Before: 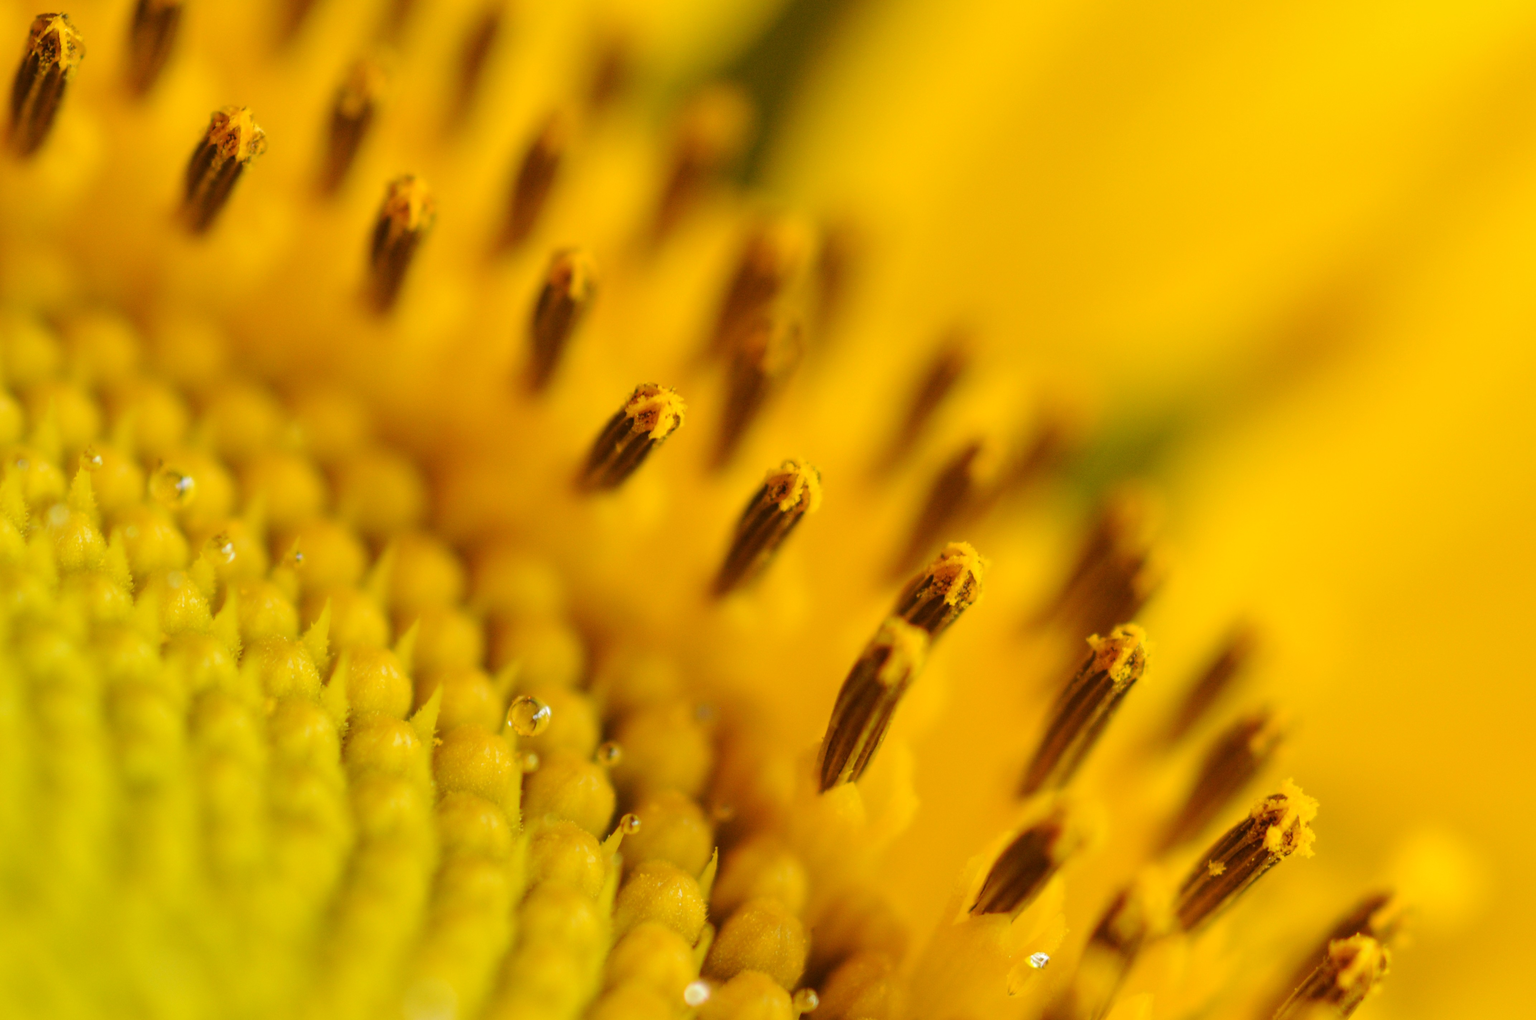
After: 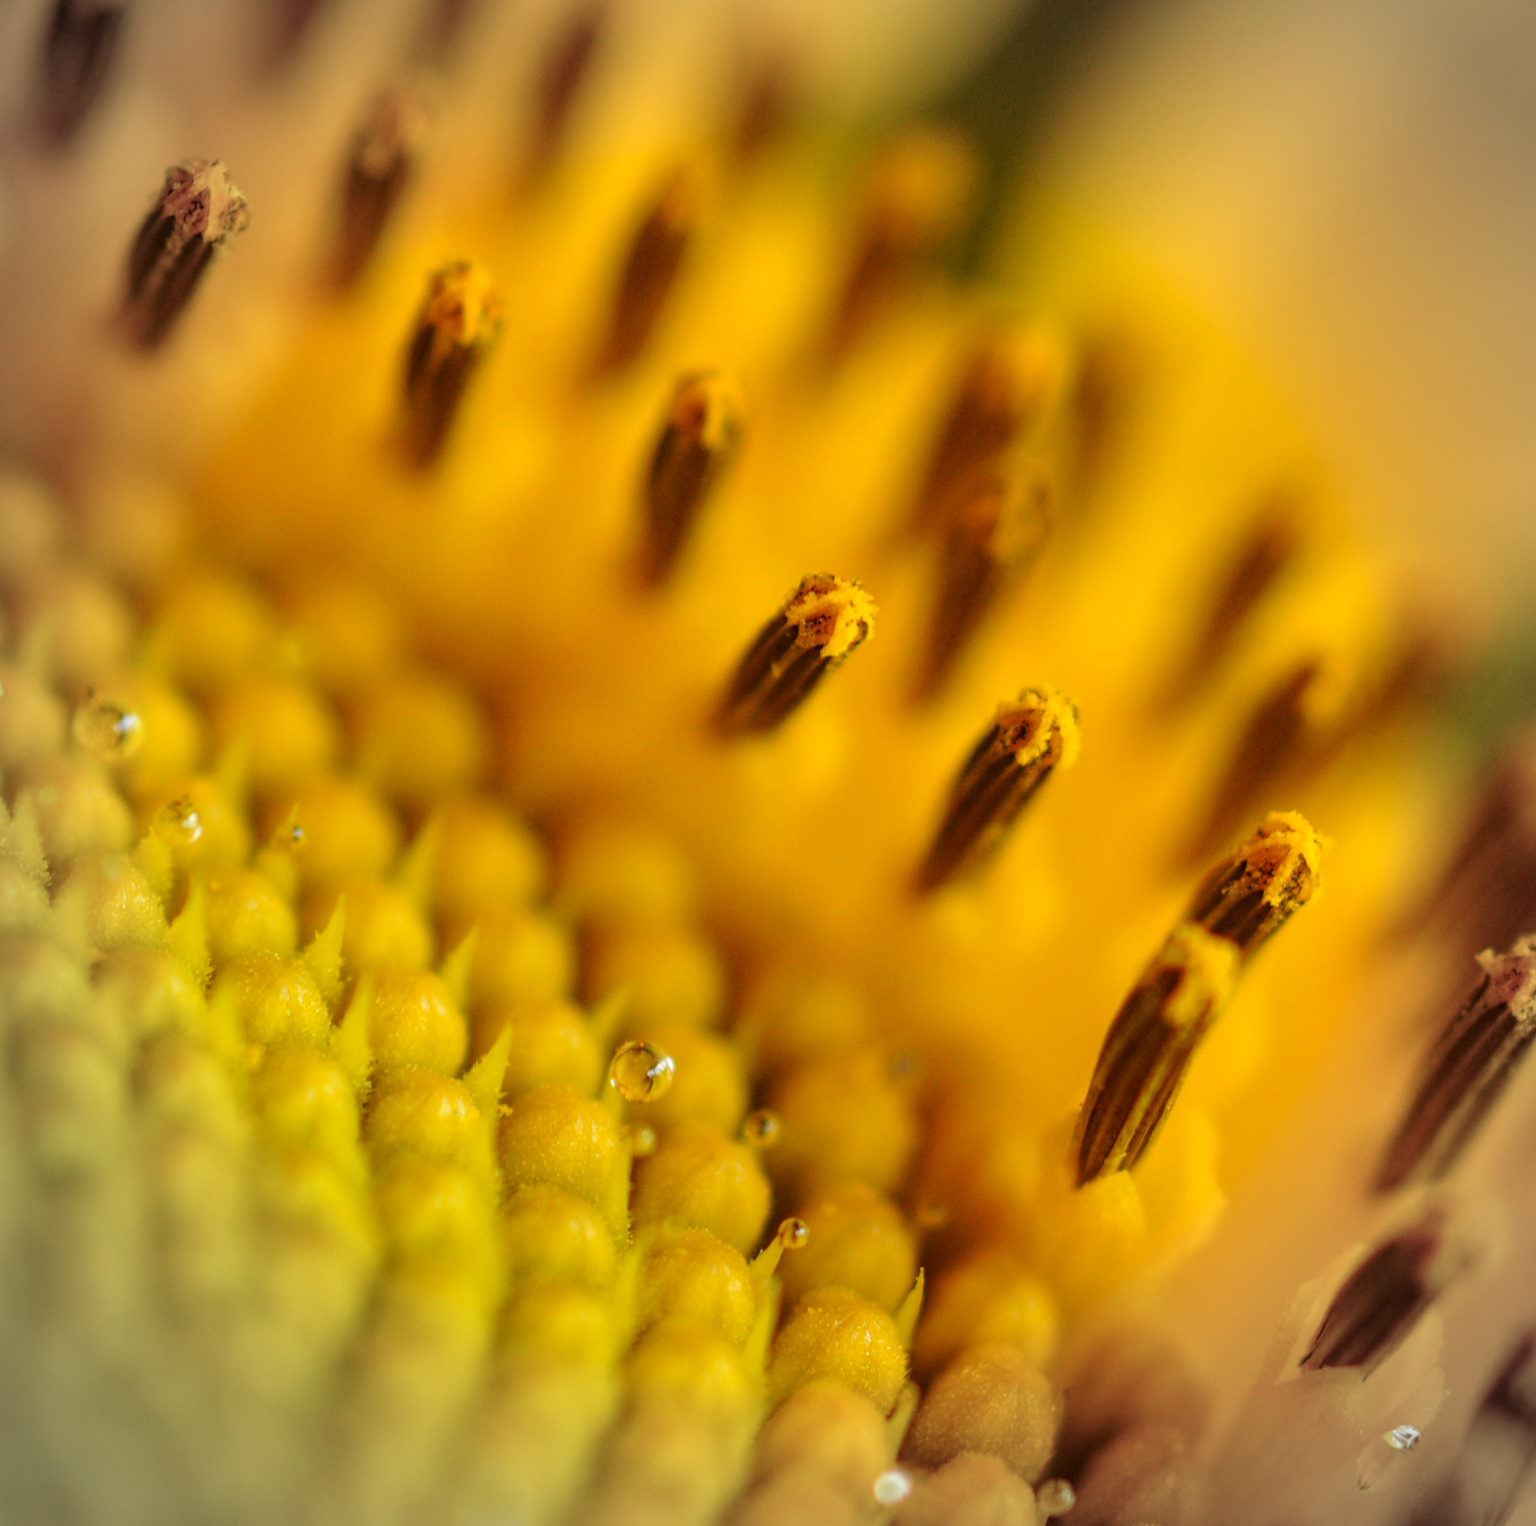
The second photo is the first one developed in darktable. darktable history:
vignetting: unbound false
local contrast: highlights 106%, shadows 97%, detail 119%, midtone range 0.2
haze removal: compatibility mode true, adaptive false
crop and rotate: left 6.547%, right 26.603%
